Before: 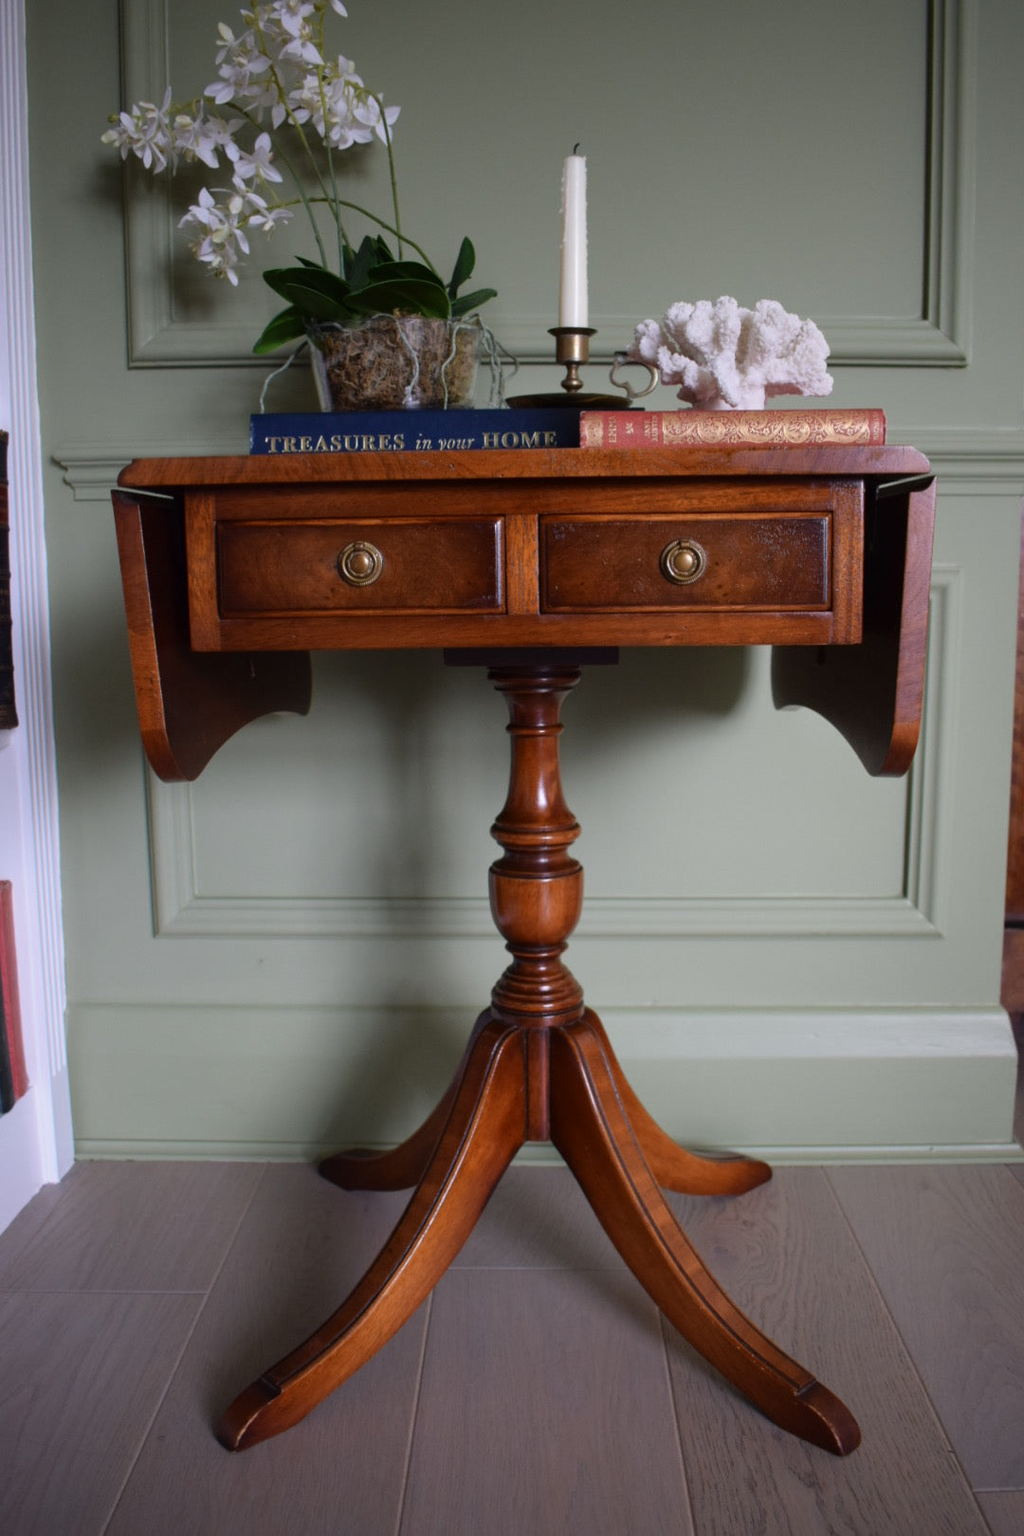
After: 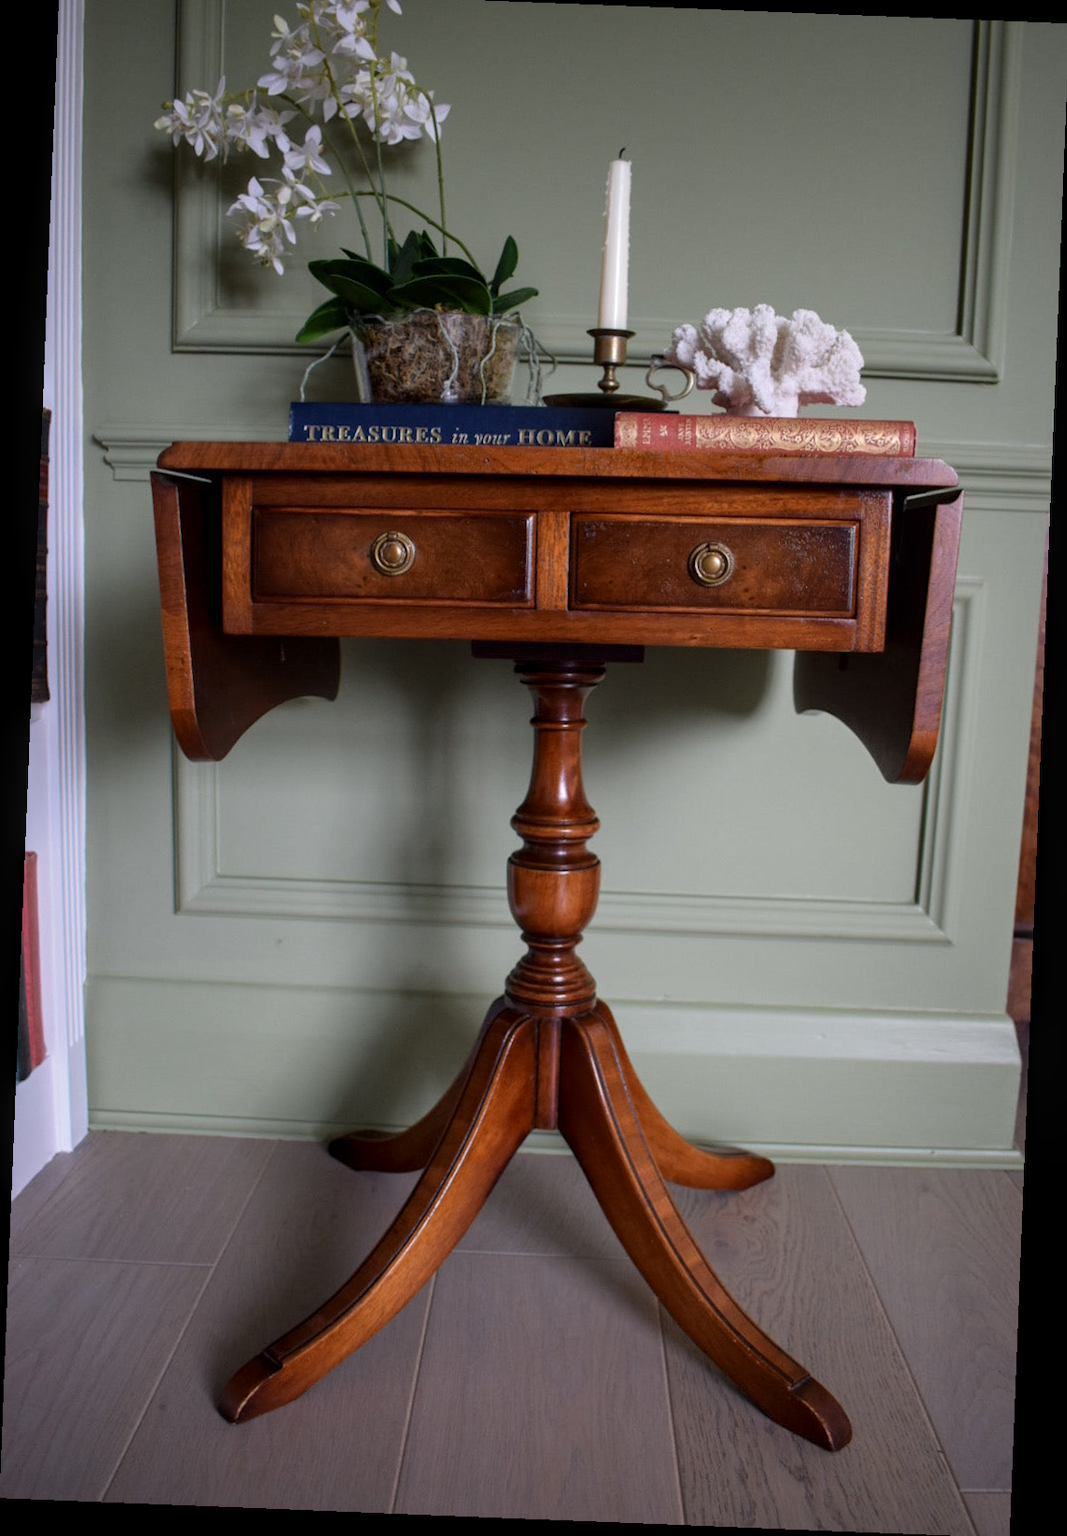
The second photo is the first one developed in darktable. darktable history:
crop: top 1.049%, right 0.001%
rotate and perspective: rotation 2.27°, automatic cropping off
local contrast: on, module defaults
white balance: red 1, blue 1
